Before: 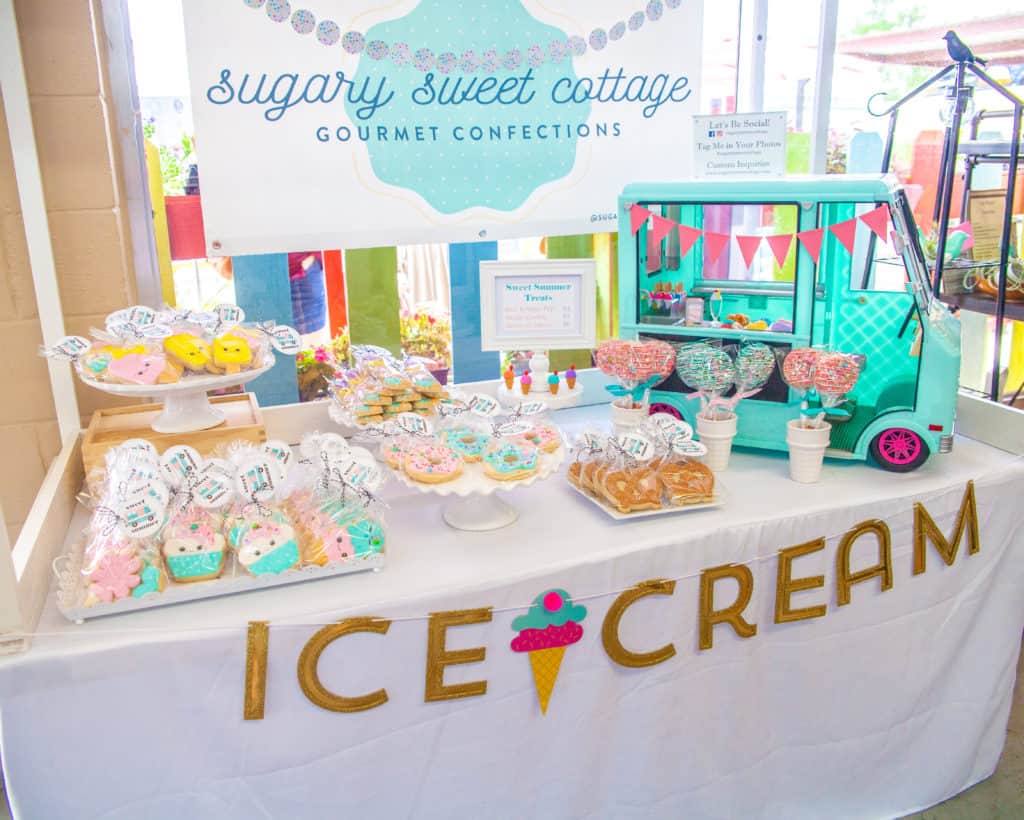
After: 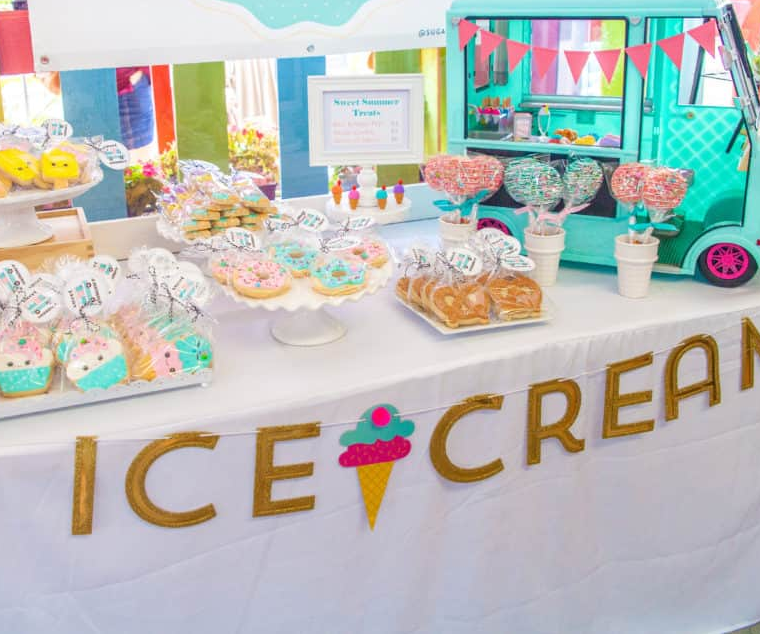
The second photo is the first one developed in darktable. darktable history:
crop: left 16.838%, top 22.622%, right 8.912%
